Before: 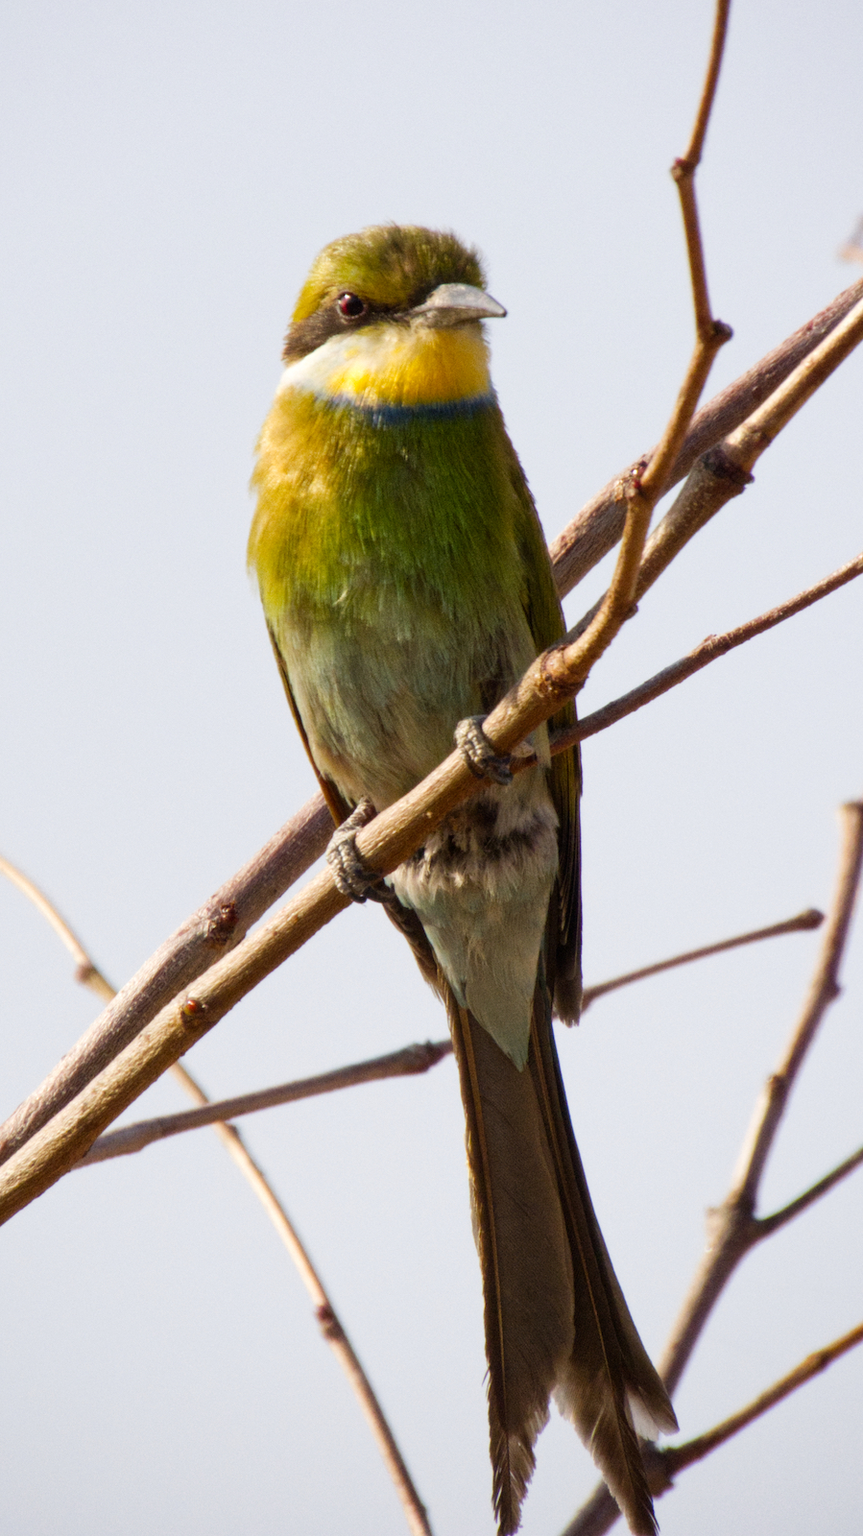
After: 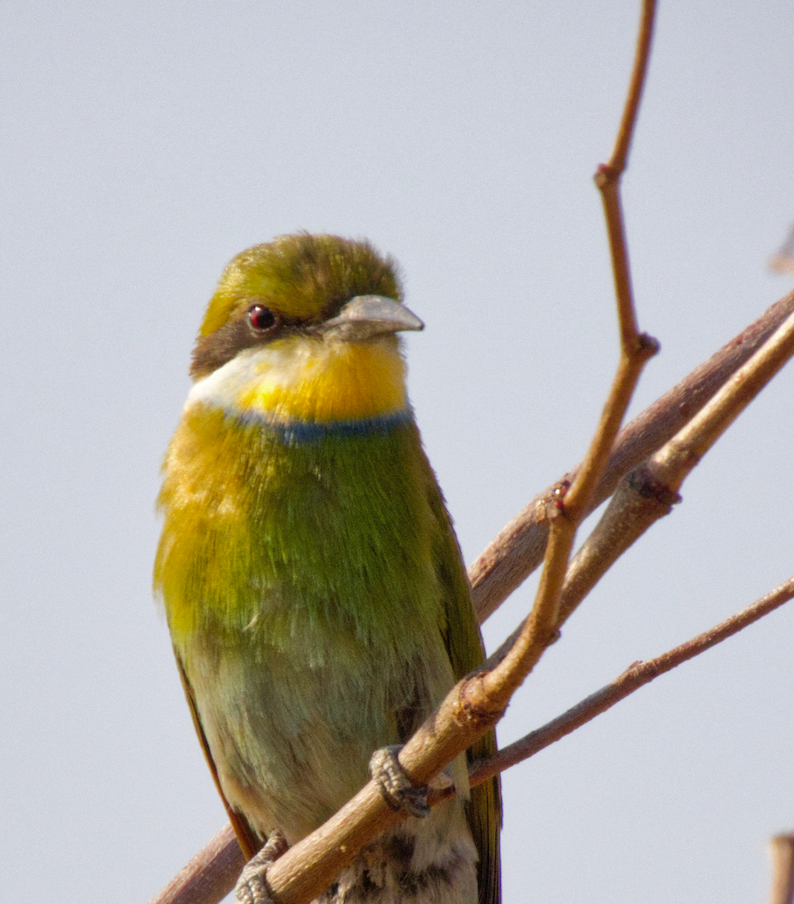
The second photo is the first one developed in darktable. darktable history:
shadows and highlights: on, module defaults
crop and rotate: left 11.57%, bottom 43.474%
